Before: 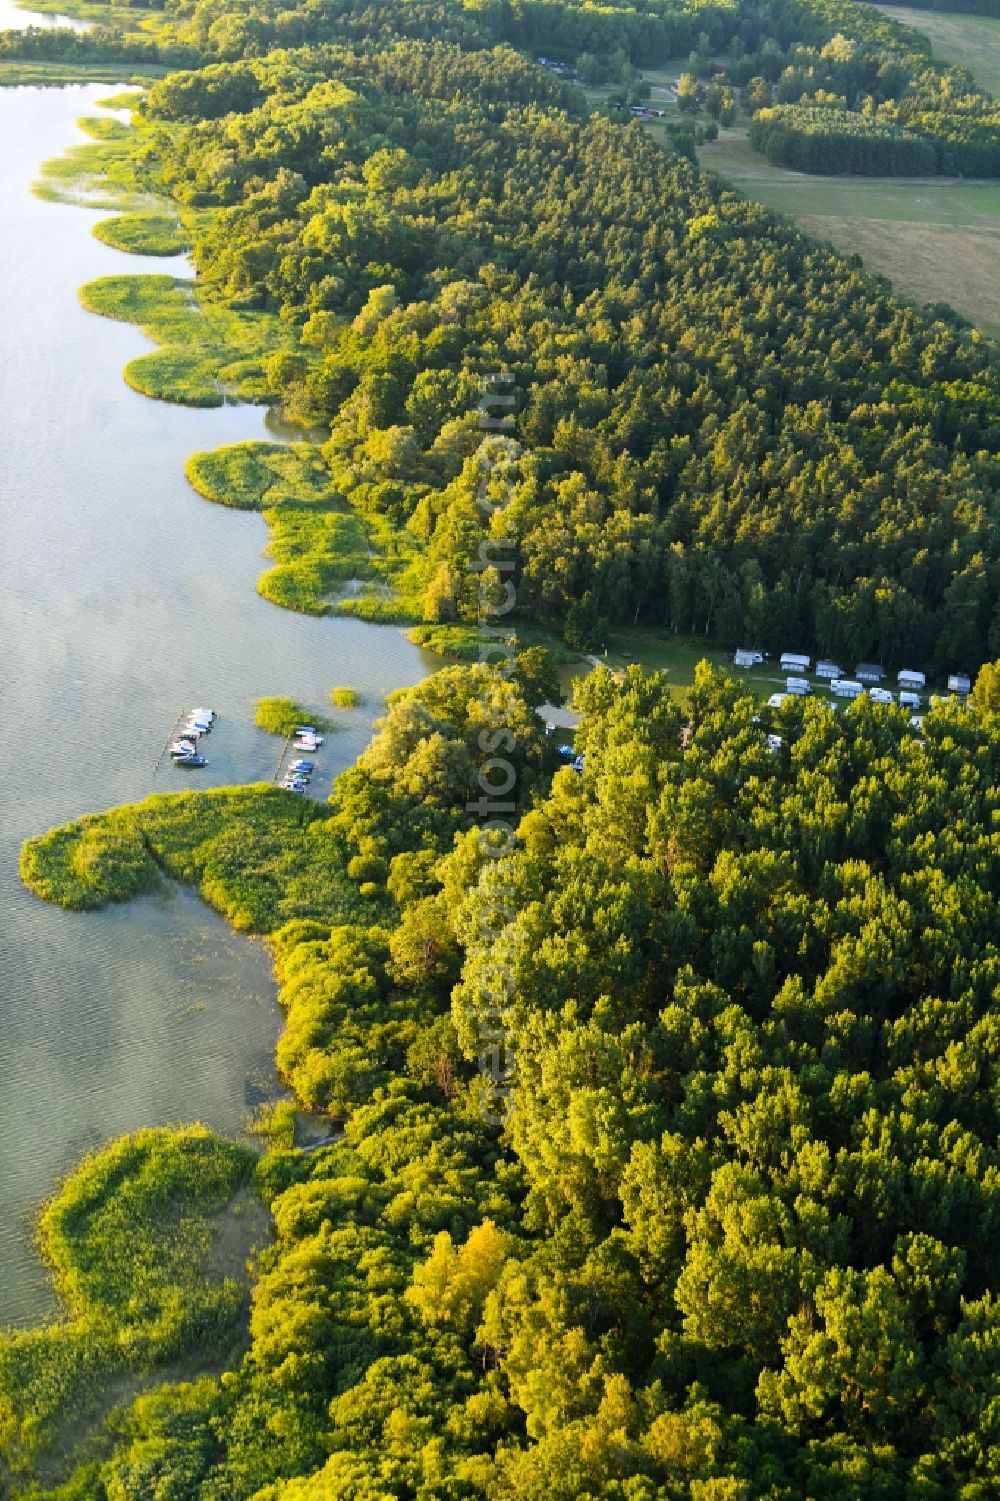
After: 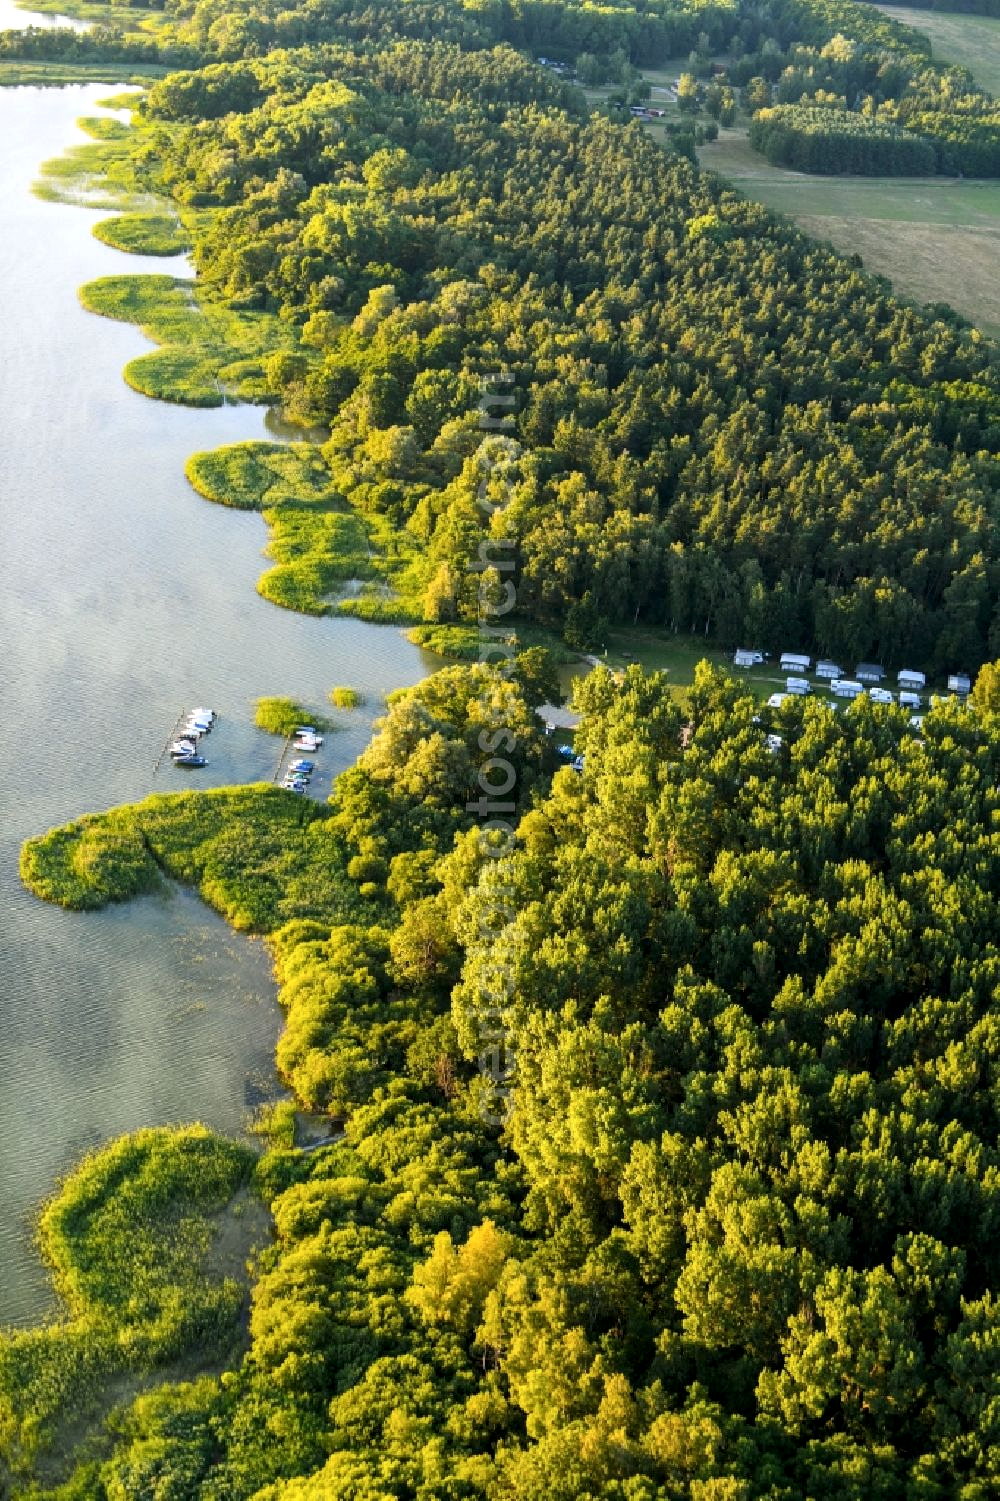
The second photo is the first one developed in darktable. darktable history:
local contrast: highlights 85%, shadows 81%
